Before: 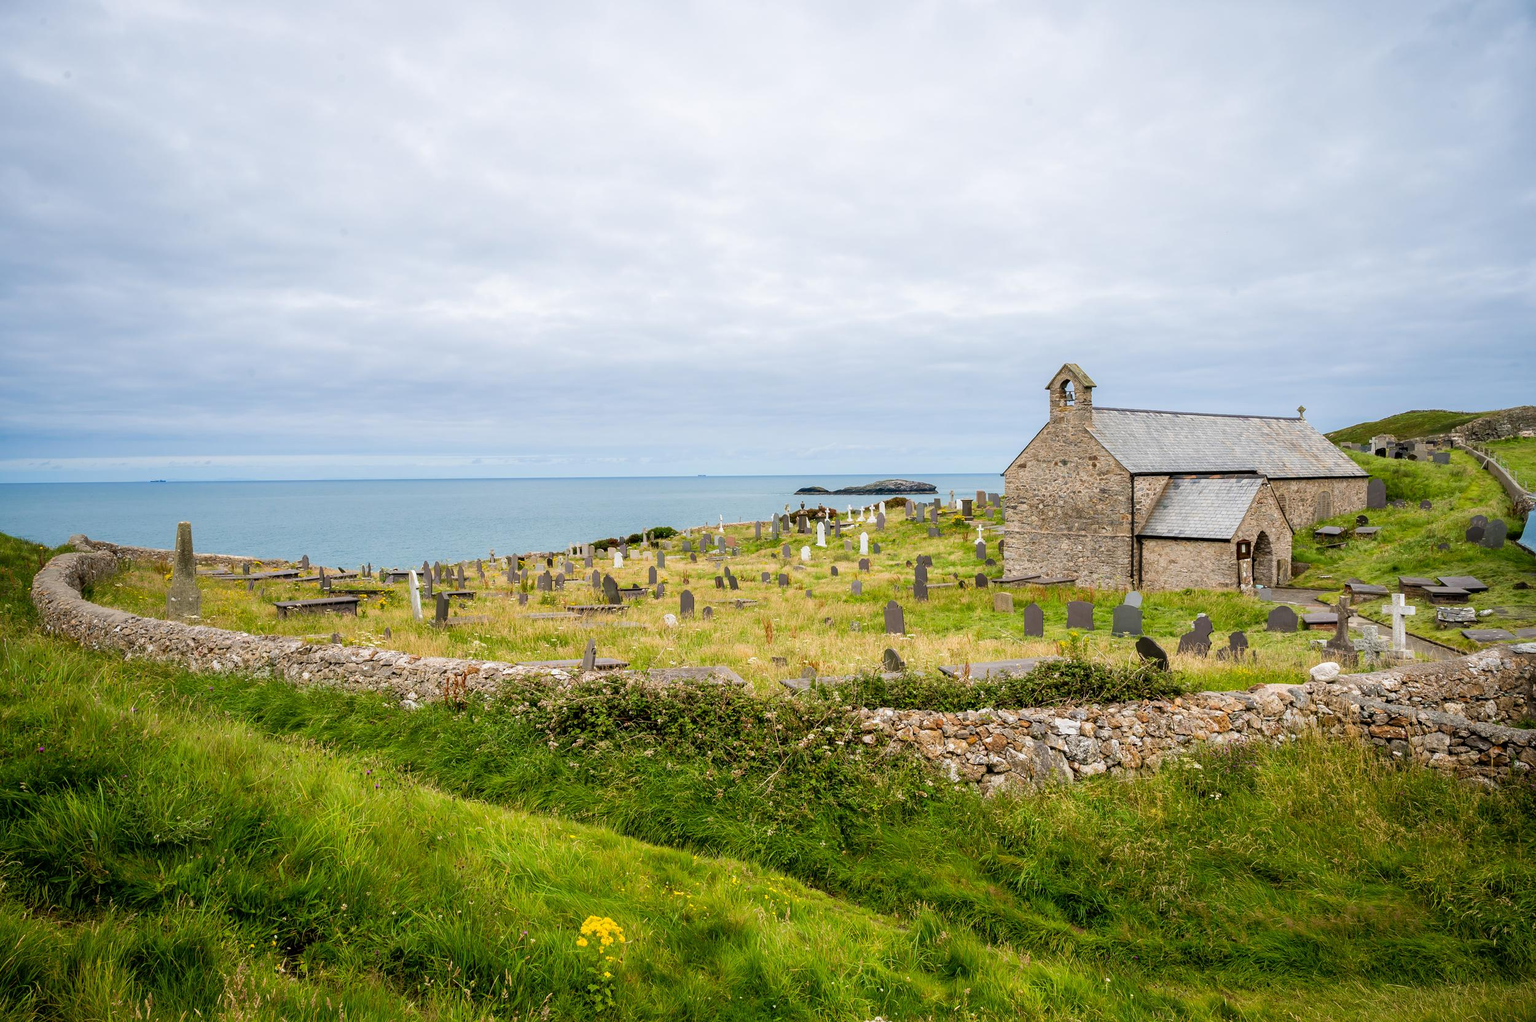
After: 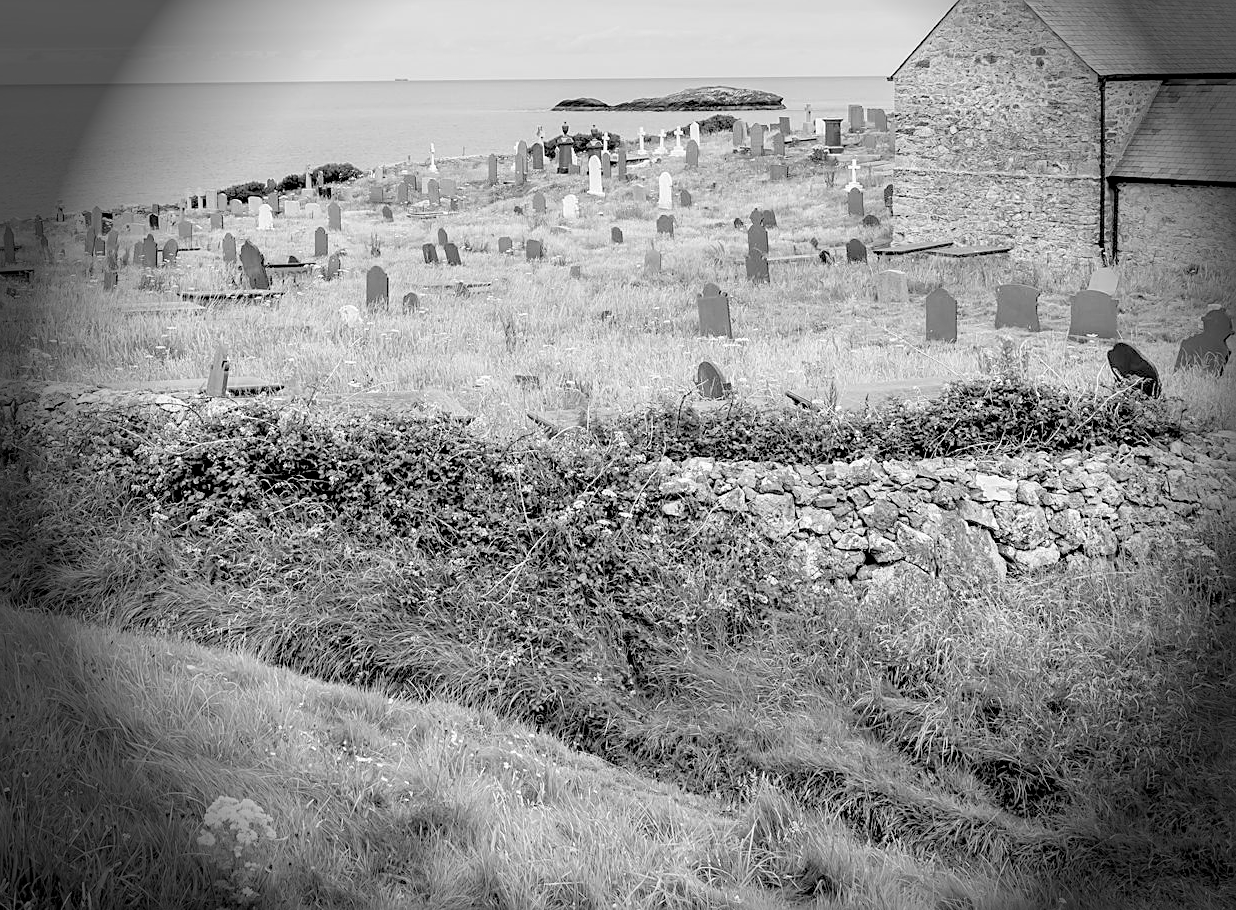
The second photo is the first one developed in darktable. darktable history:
monochrome: a -35.87, b 49.73, size 1.7
sharpen: on, module defaults
crop: left 29.672%, top 41.786%, right 20.851%, bottom 3.487%
vignetting: fall-off start 76.42%, fall-off radius 27.36%, brightness -0.872, center (0.037, -0.09), width/height ratio 0.971
levels: levels [0.072, 0.414, 0.976]
